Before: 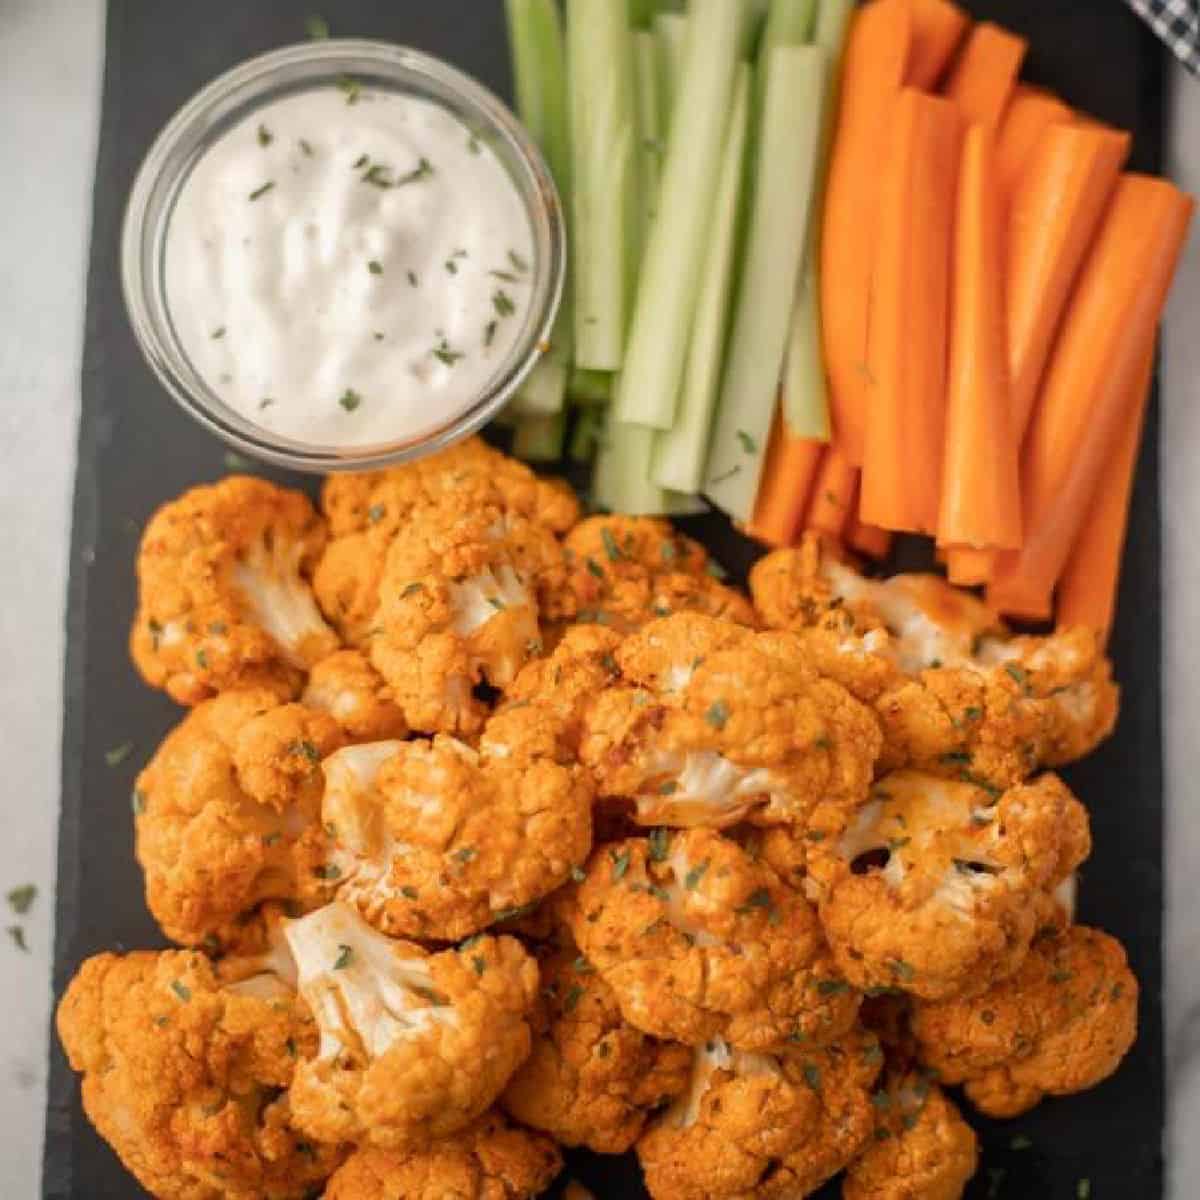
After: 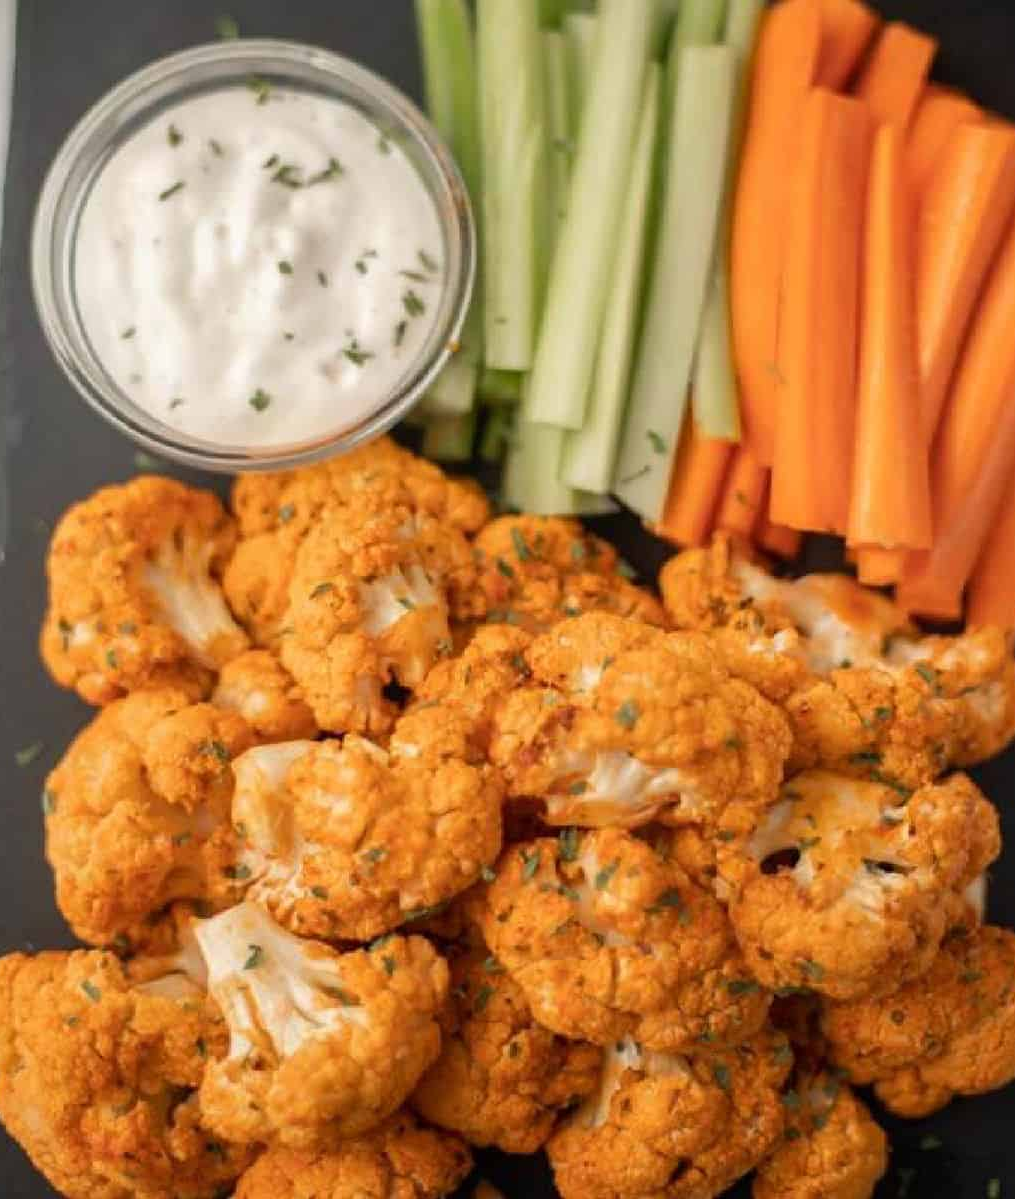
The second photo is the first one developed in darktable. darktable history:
crop: left 7.526%, right 7.825%
